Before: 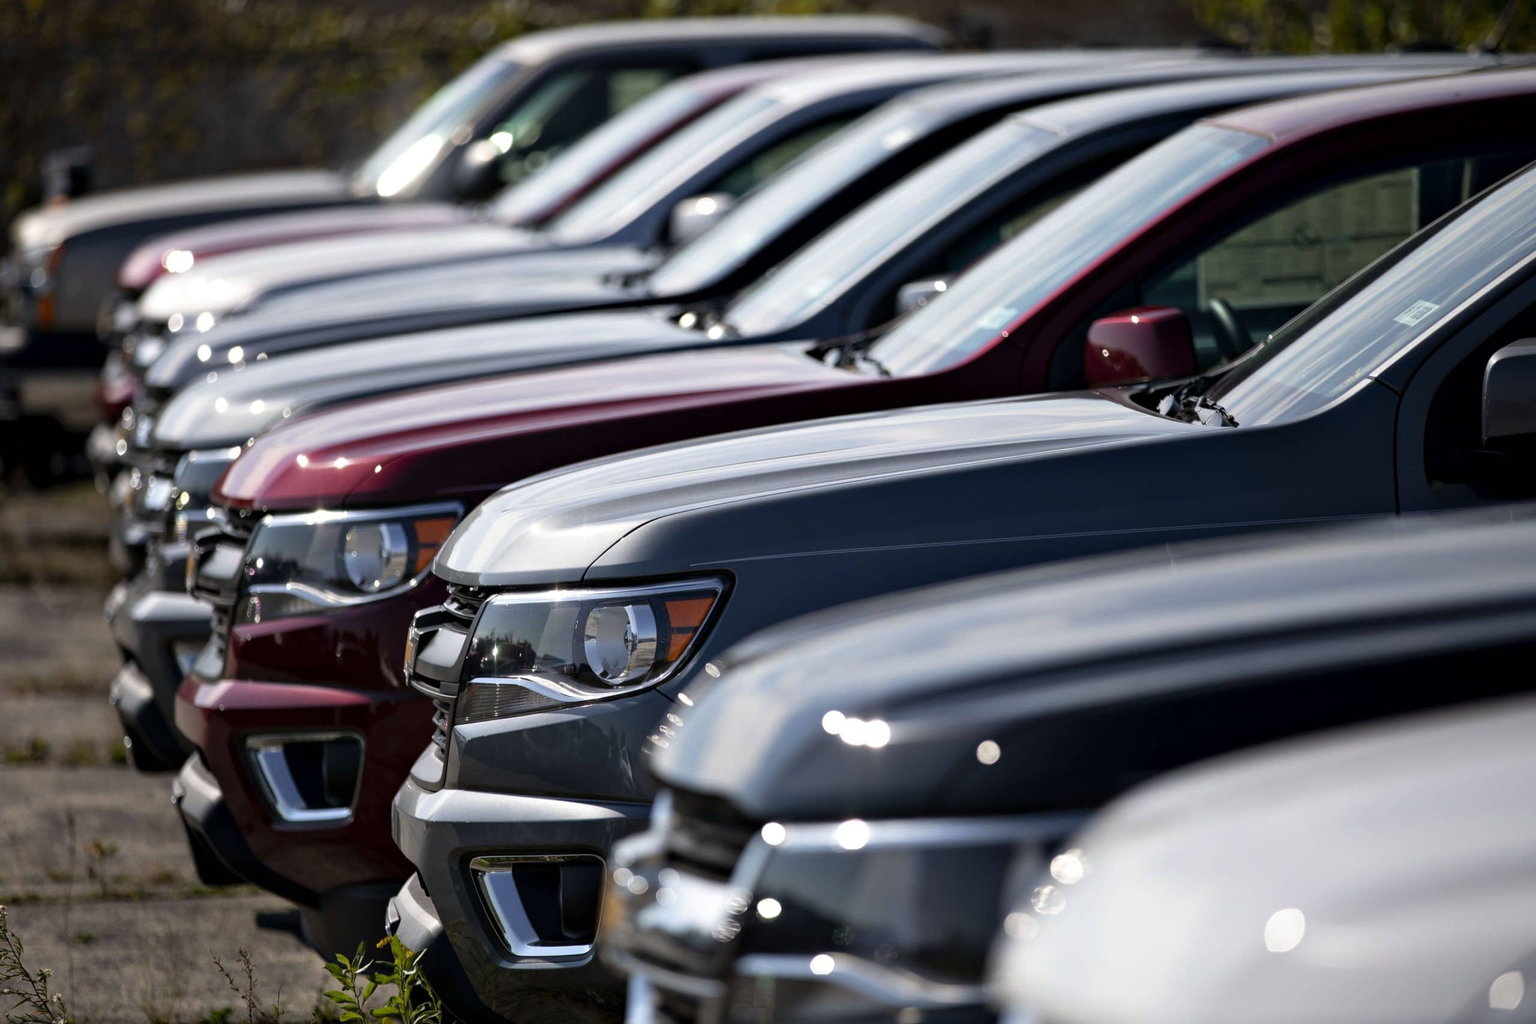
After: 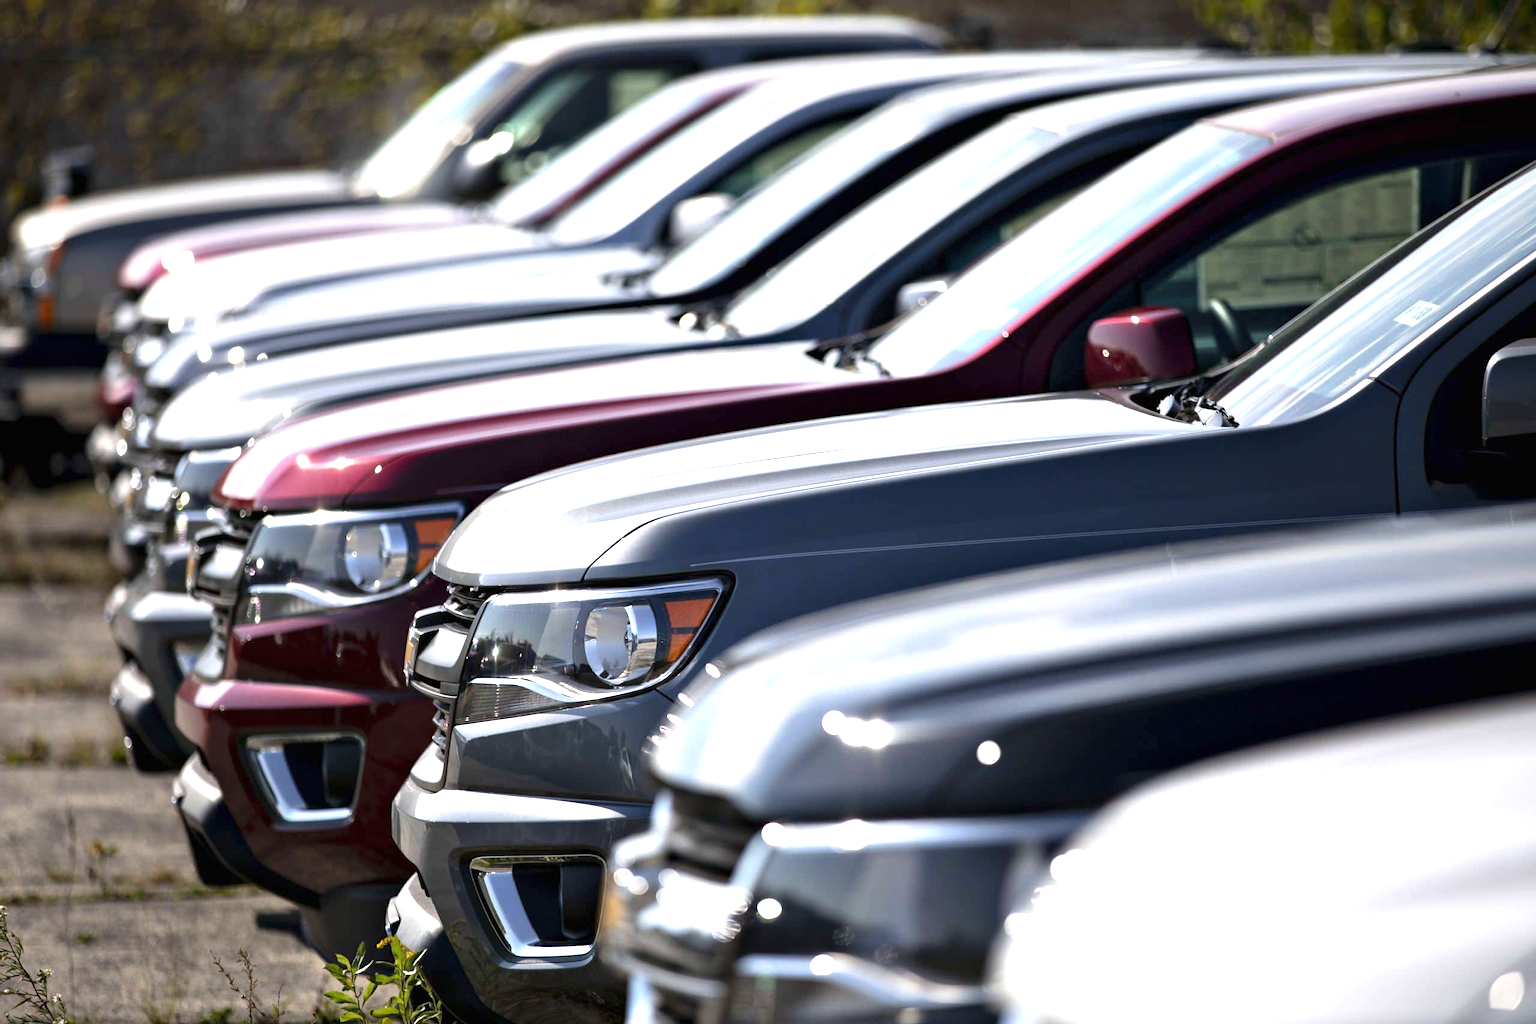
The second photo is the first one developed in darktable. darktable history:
tone equalizer: on, module defaults
exposure: black level correction 0, exposure 1.1 EV, compensate exposure bias true, compensate highlight preservation false
